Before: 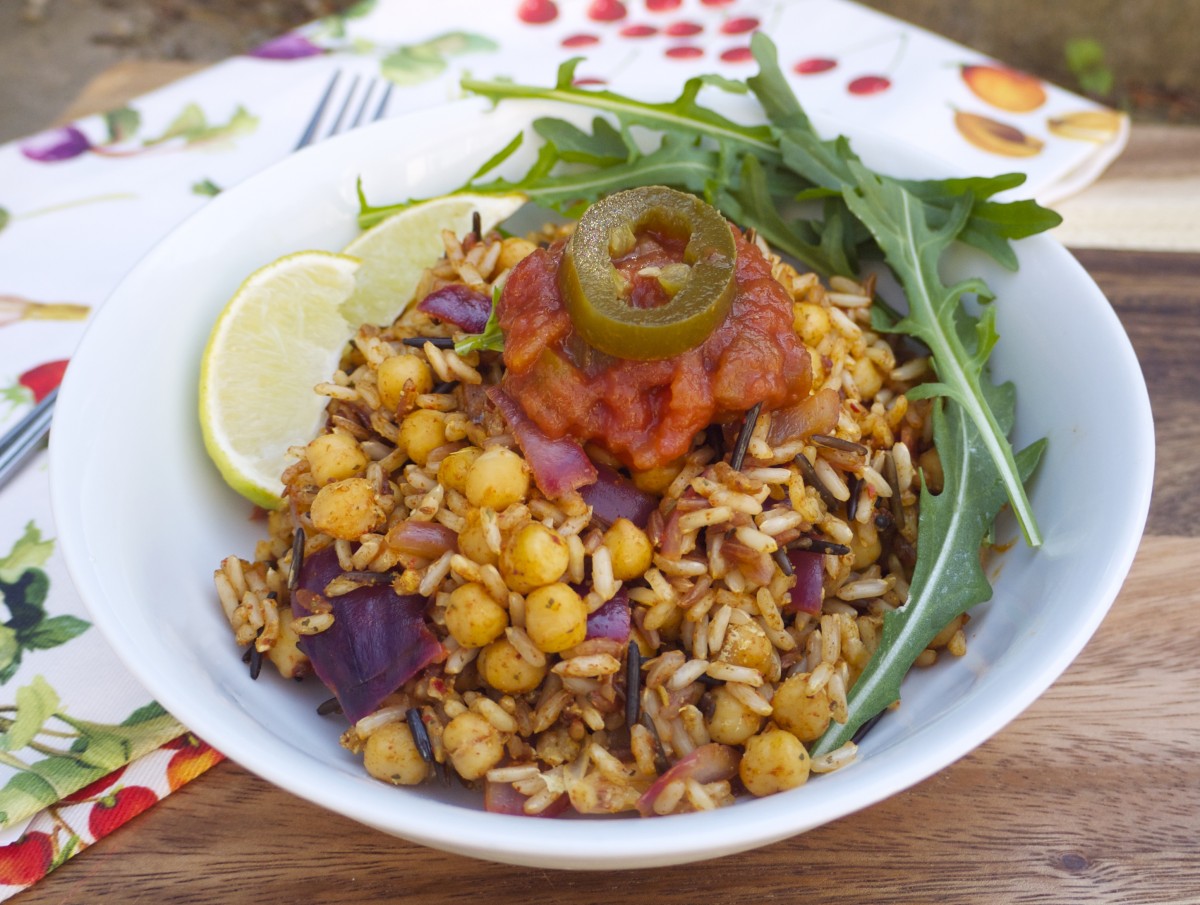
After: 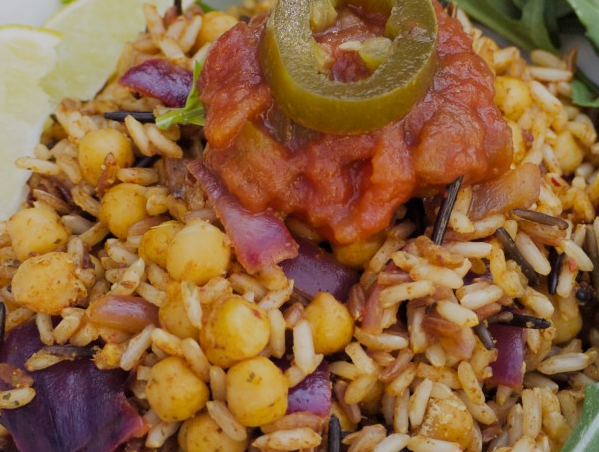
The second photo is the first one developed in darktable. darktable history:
filmic rgb: black relative exposure -7.15 EV, white relative exposure 5.36 EV, hardness 3.02
crop: left 25%, top 25%, right 25%, bottom 25%
